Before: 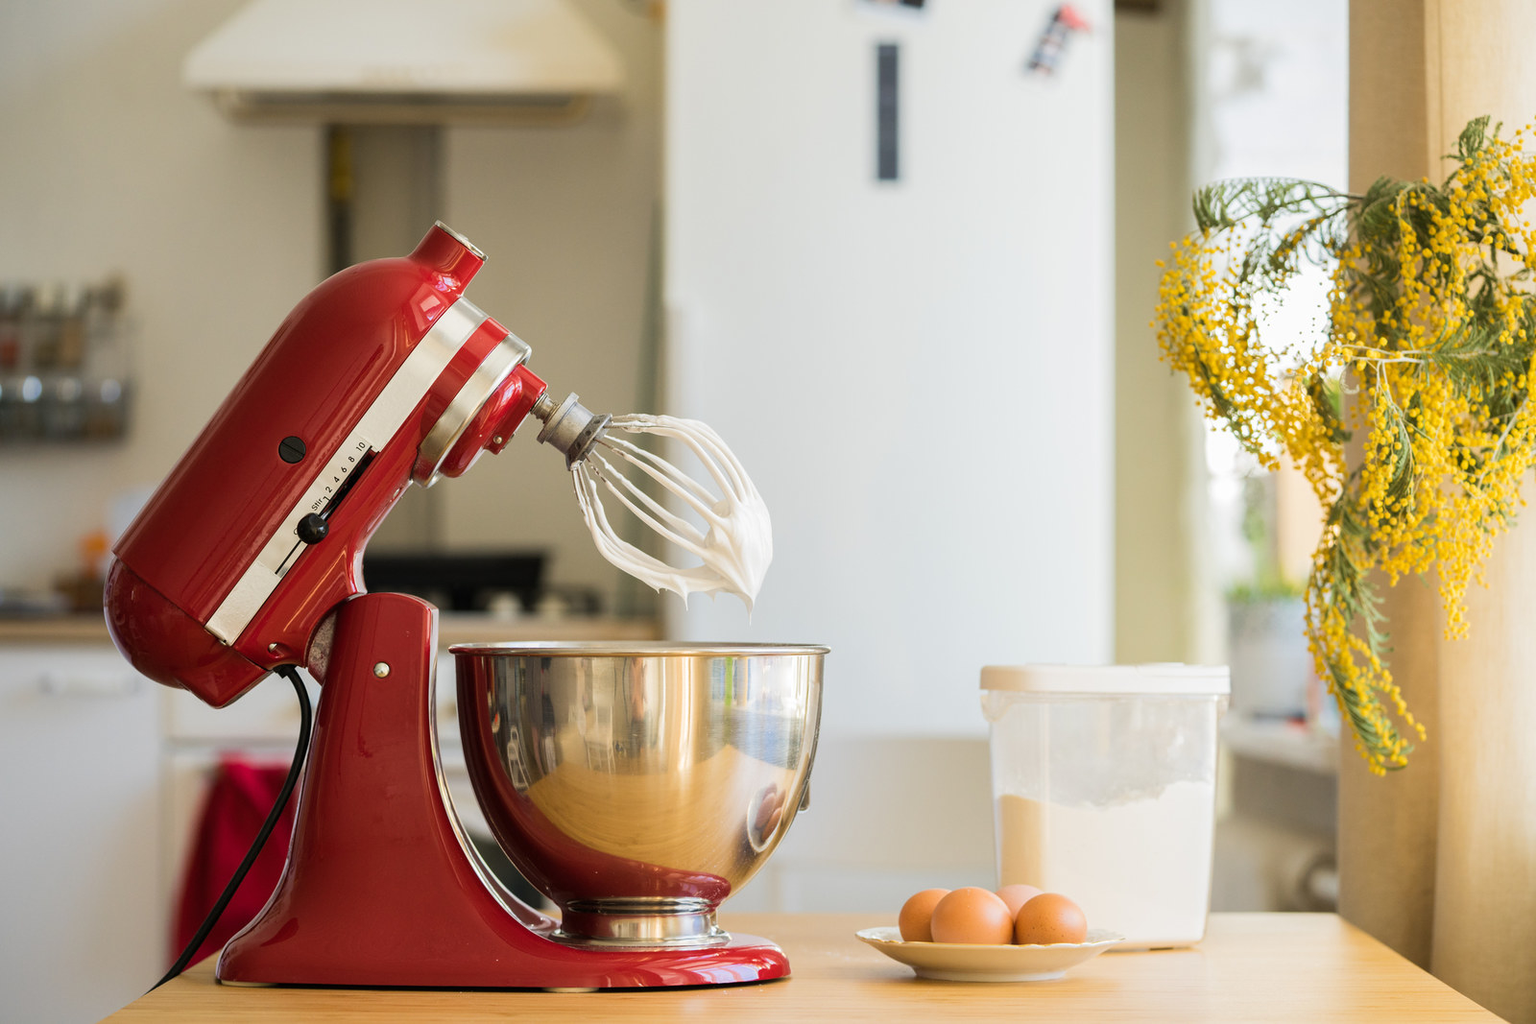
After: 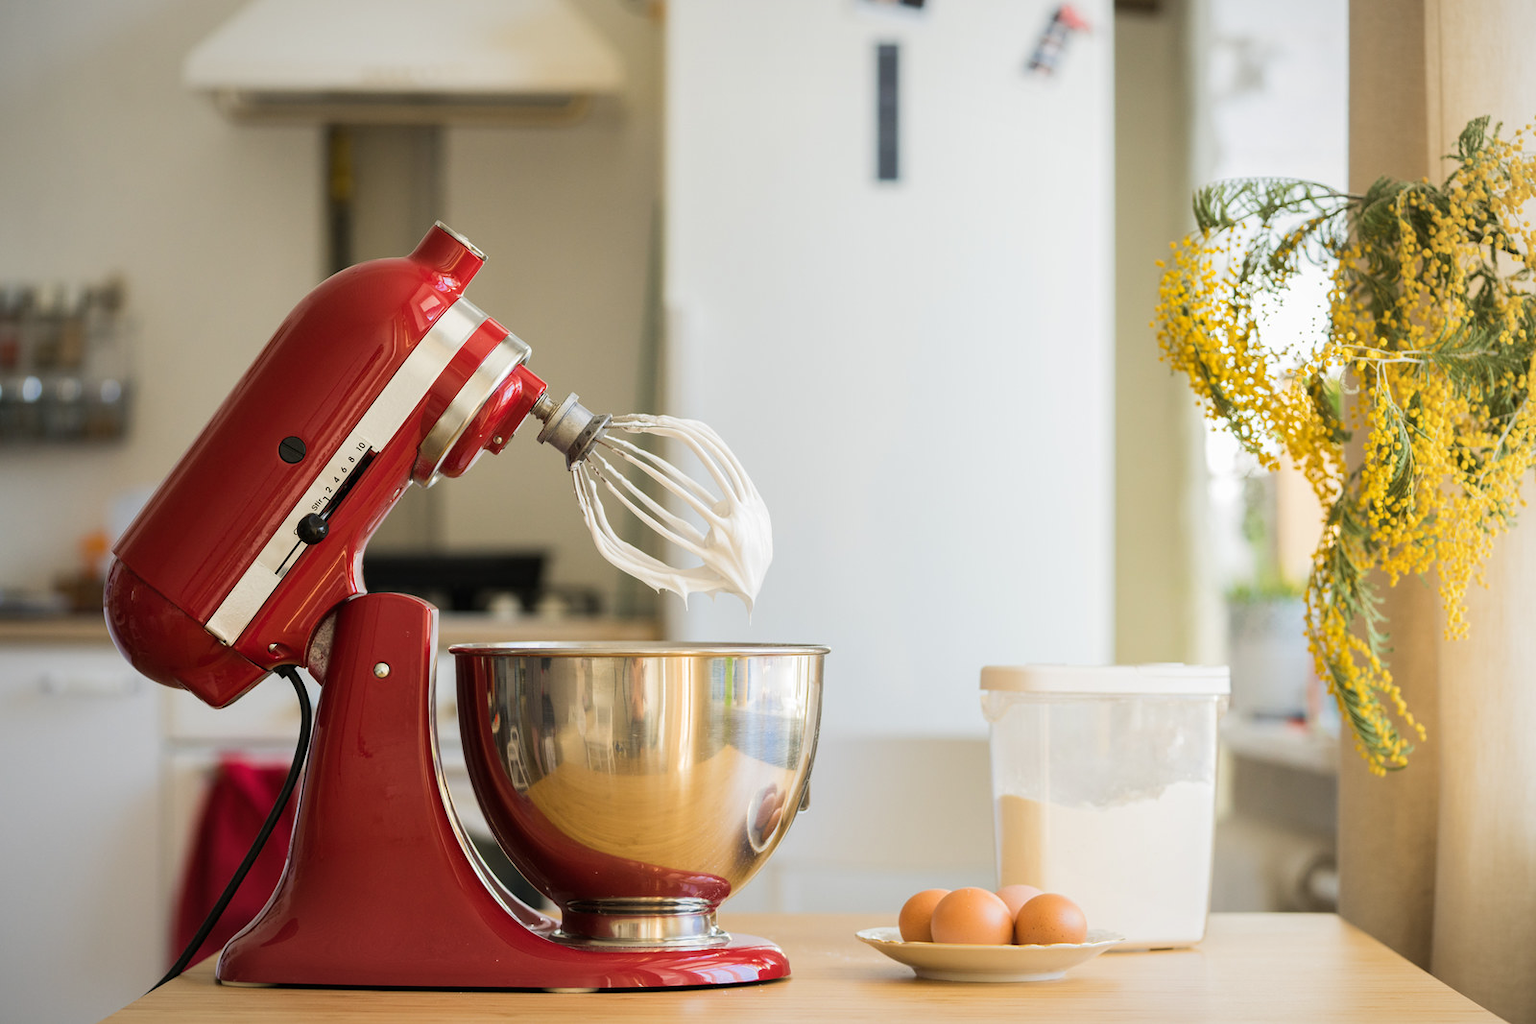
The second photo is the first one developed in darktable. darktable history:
vignetting: fall-off radius 68.68%, brightness -0.19, saturation -0.294, automatic ratio true
